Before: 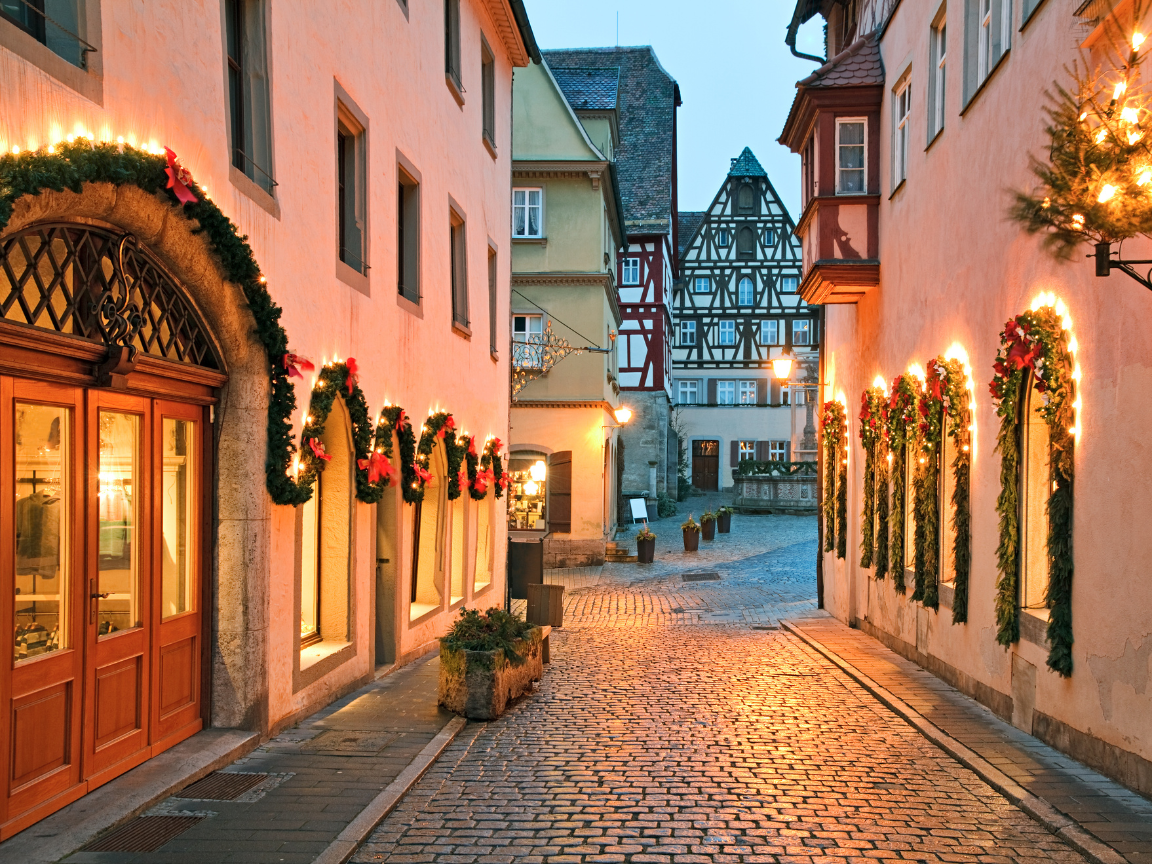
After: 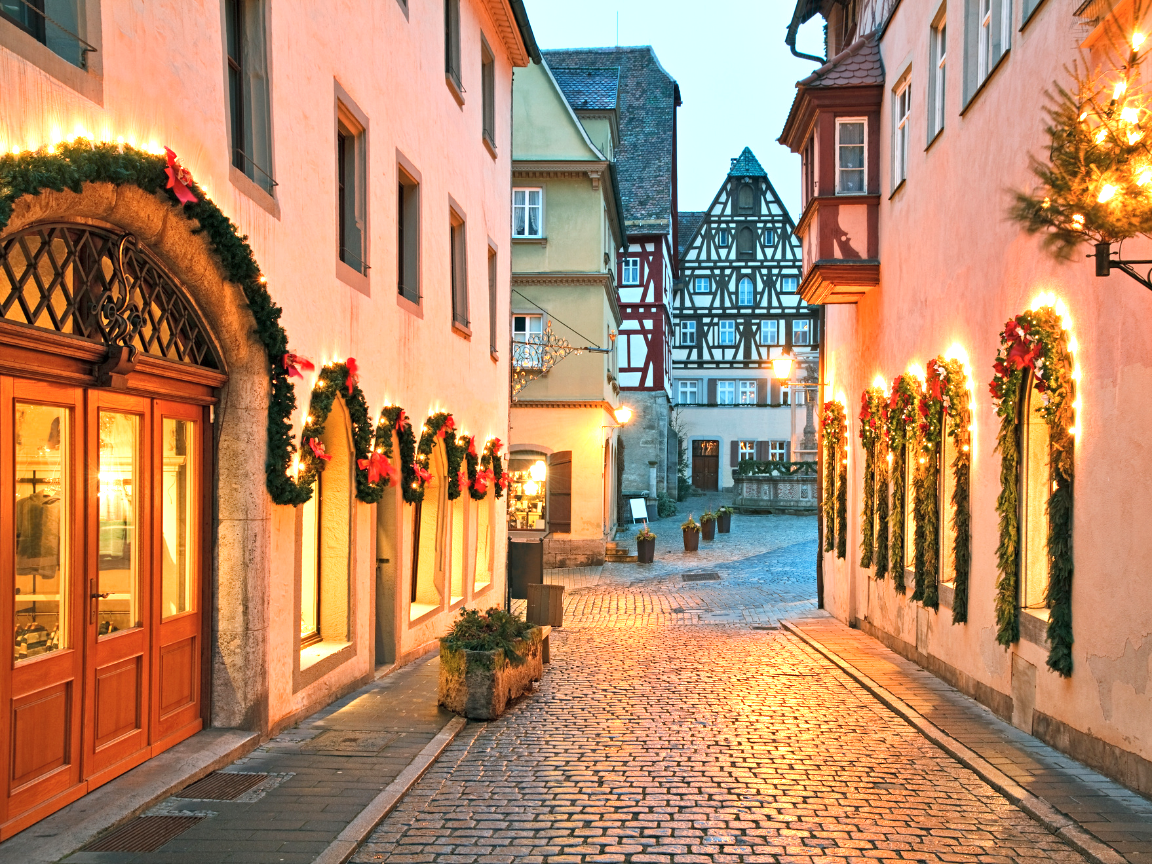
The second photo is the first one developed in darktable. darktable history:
exposure: exposure 0.6 EV, compensate highlight preservation false
tone equalizer: on, module defaults
shadows and highlights: shadows 25, highlights -25
